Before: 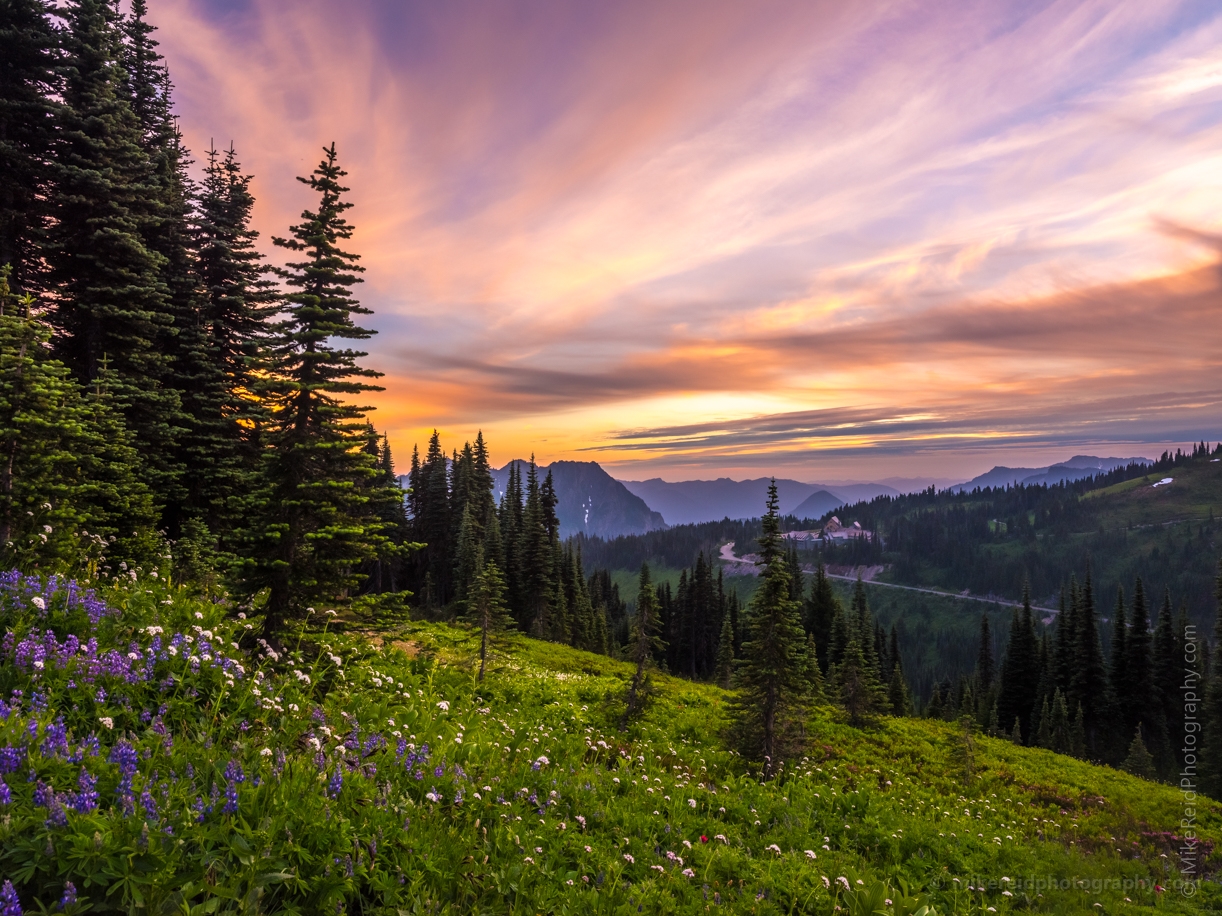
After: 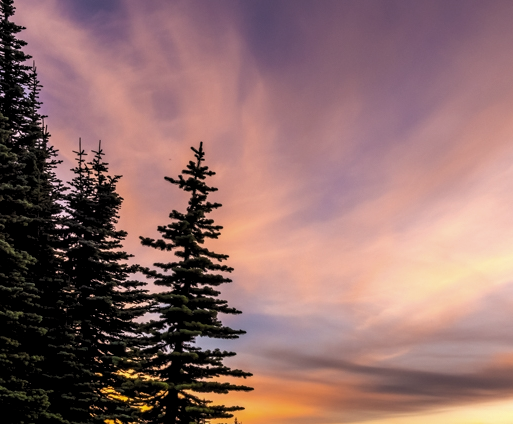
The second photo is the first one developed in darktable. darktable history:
crop and rotate: left 10.817%, top 0.062%, right 47.194%, bottom 53.626%
levels: levels [0.116, 0.574, 1]
